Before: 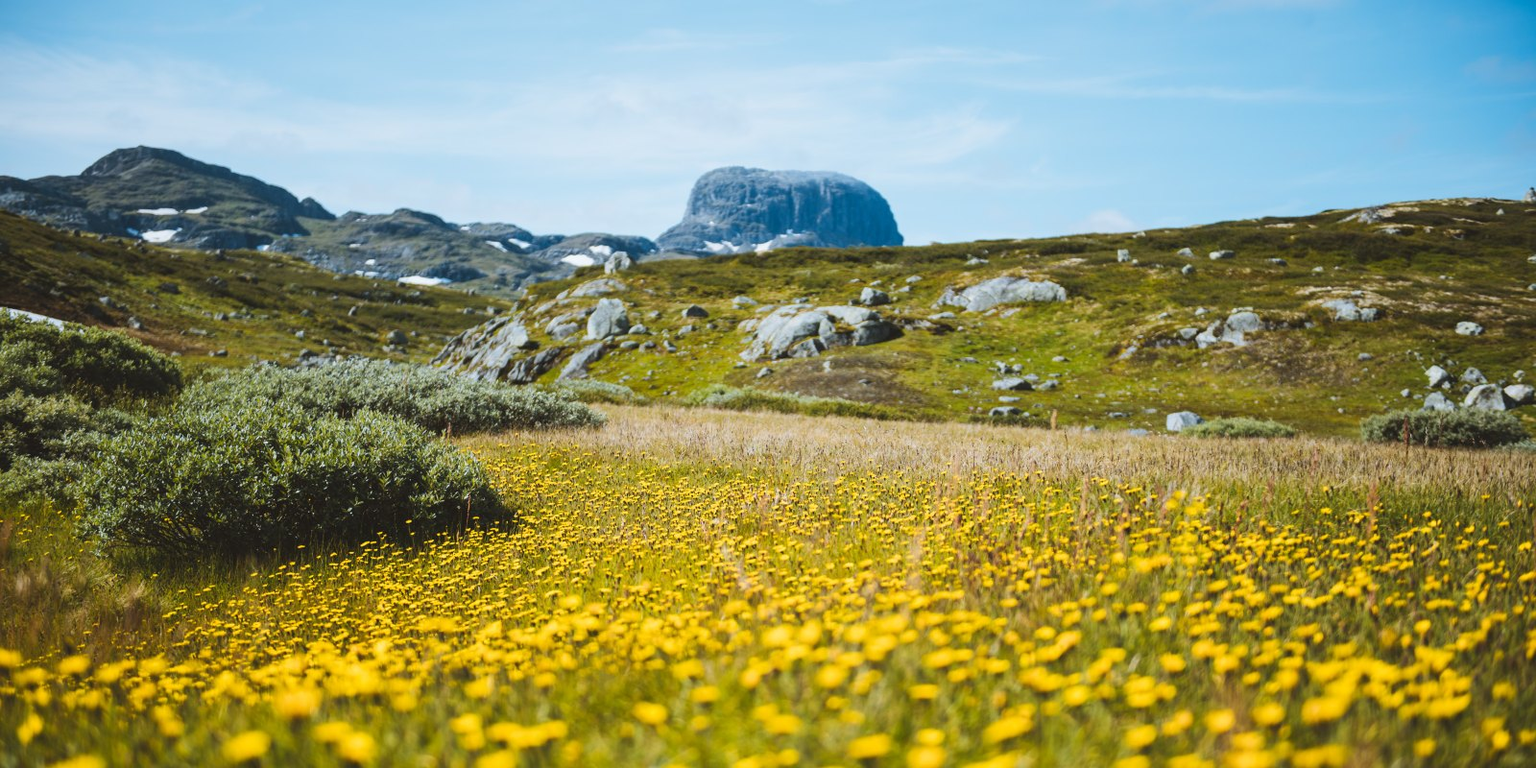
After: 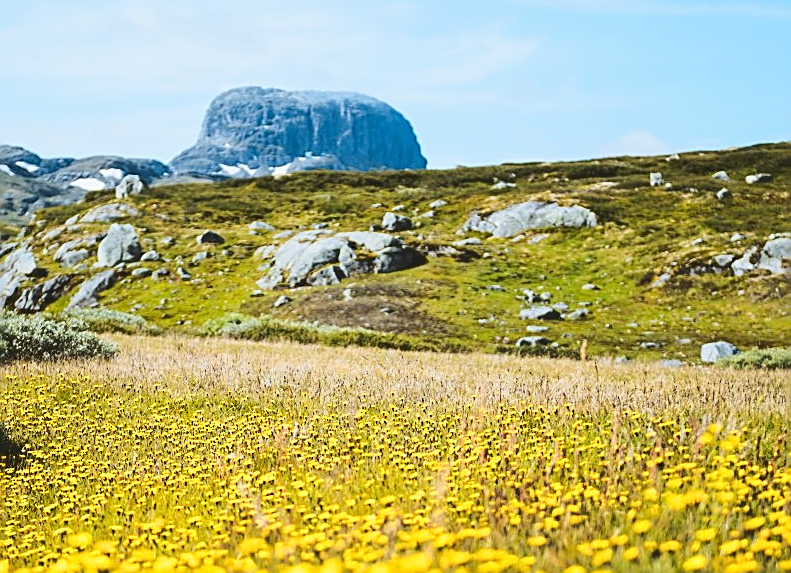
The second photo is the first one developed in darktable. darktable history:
crop: left 32.14%, top 10.929%, right 18.375%, bottom 17.337%
tone curve: curves: ch0 [(0, 0) (0.003, 0.085) (0.011, 0.086) (0.025, 0.086) (0.044, 0.088) (0.069, 0.093) (0.1, 0.102) (0.136, 0.12) (0.177, 0.157) (0.224, 0.203) (0.277, 0.277) (0.335, 0.36) (0.399, 0.463) (0.468, 0.559) (0.543, 0.626) (0.623, 0.703) (0.709, 0.789) (0.801, 0.869) (0.898, 0.927) (1, 1)]
sharpen: amount 0.912
